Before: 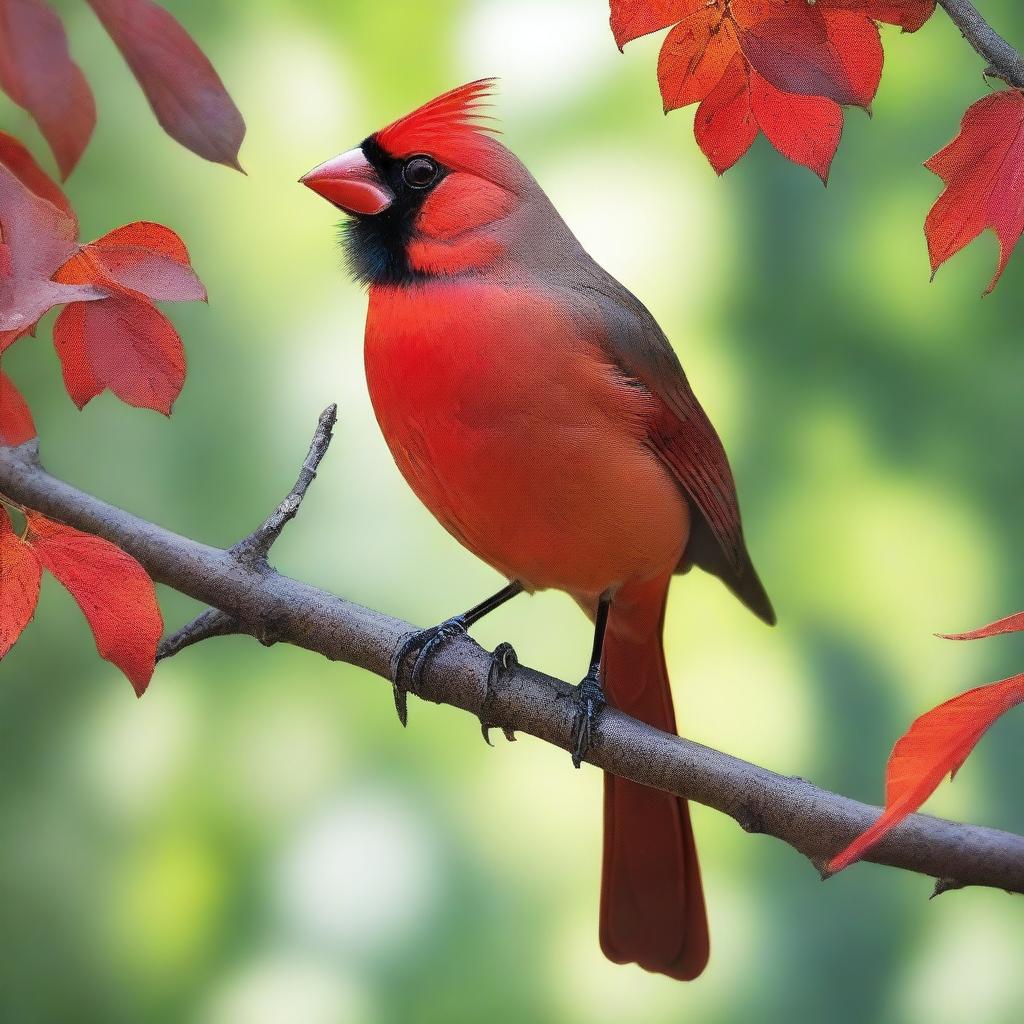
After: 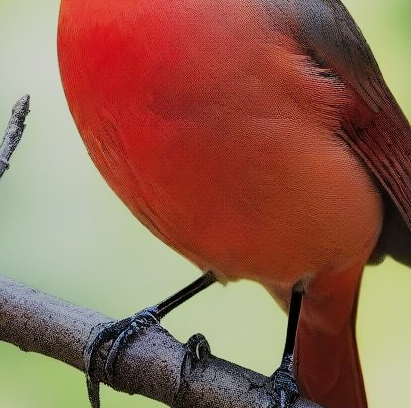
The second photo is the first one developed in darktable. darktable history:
crop: left 30.036%, top 30.263%, right 29.816%, bottom 29.881%
filmic rgb: black relative exposure -6.93 EV, white relative exposure 5.59 EV, threshold 2.98 EV, hardness 2.86, enable highlight reconstruction true
contrast brightness saturation: contrast 0.1, brightness 0.019, saturation 0.02
